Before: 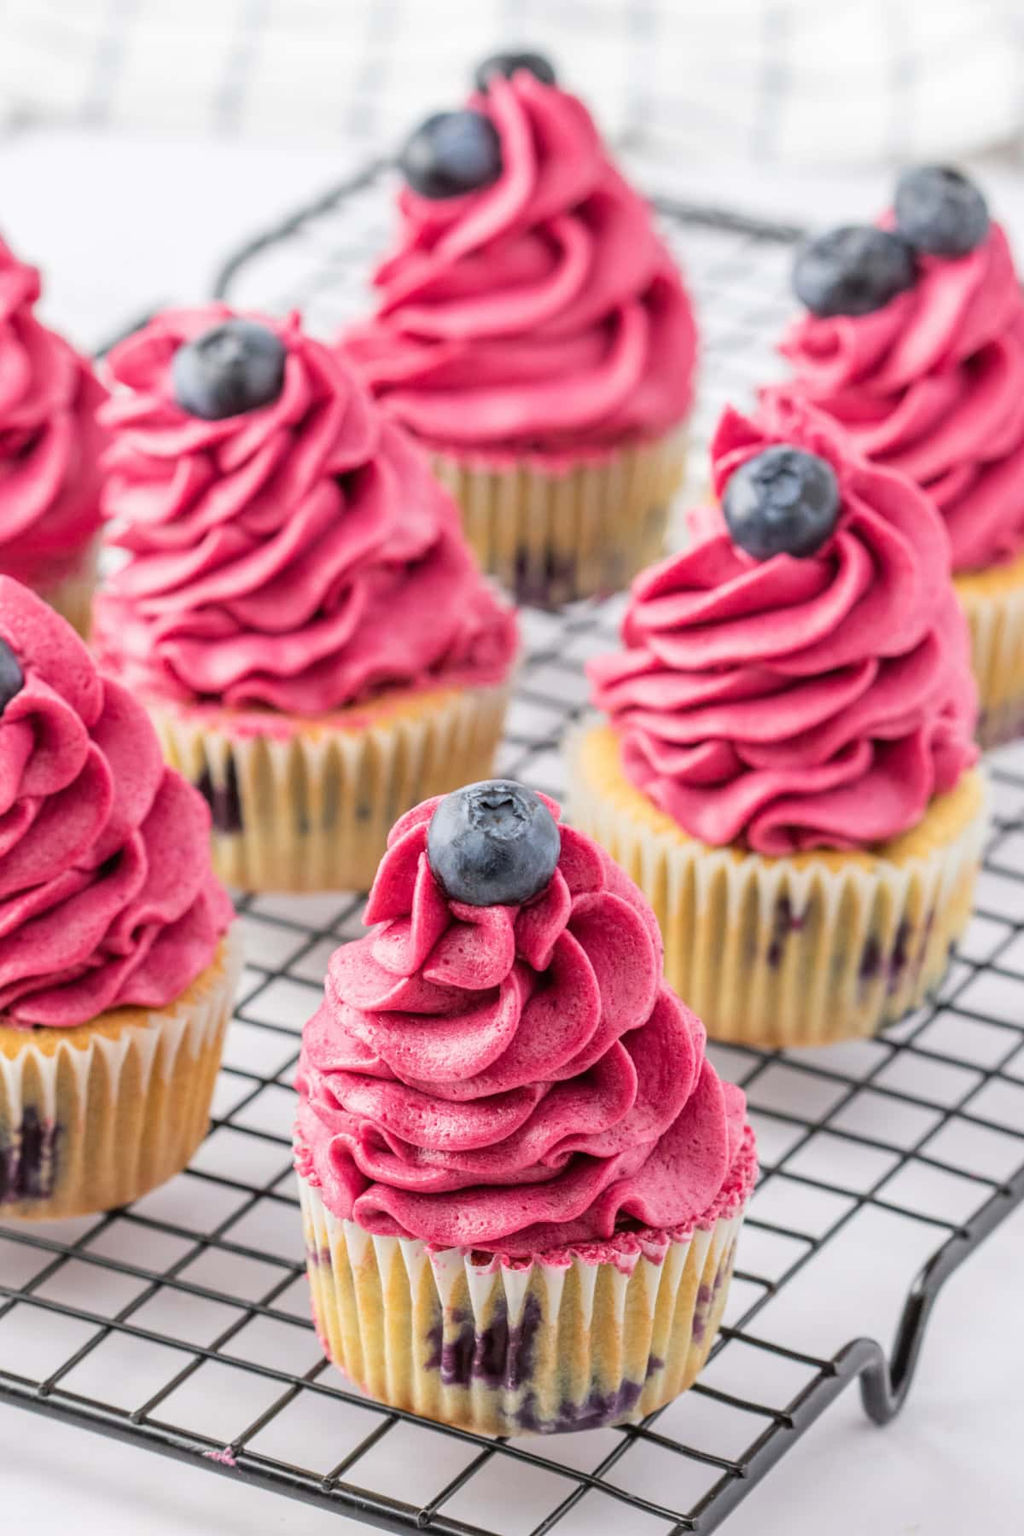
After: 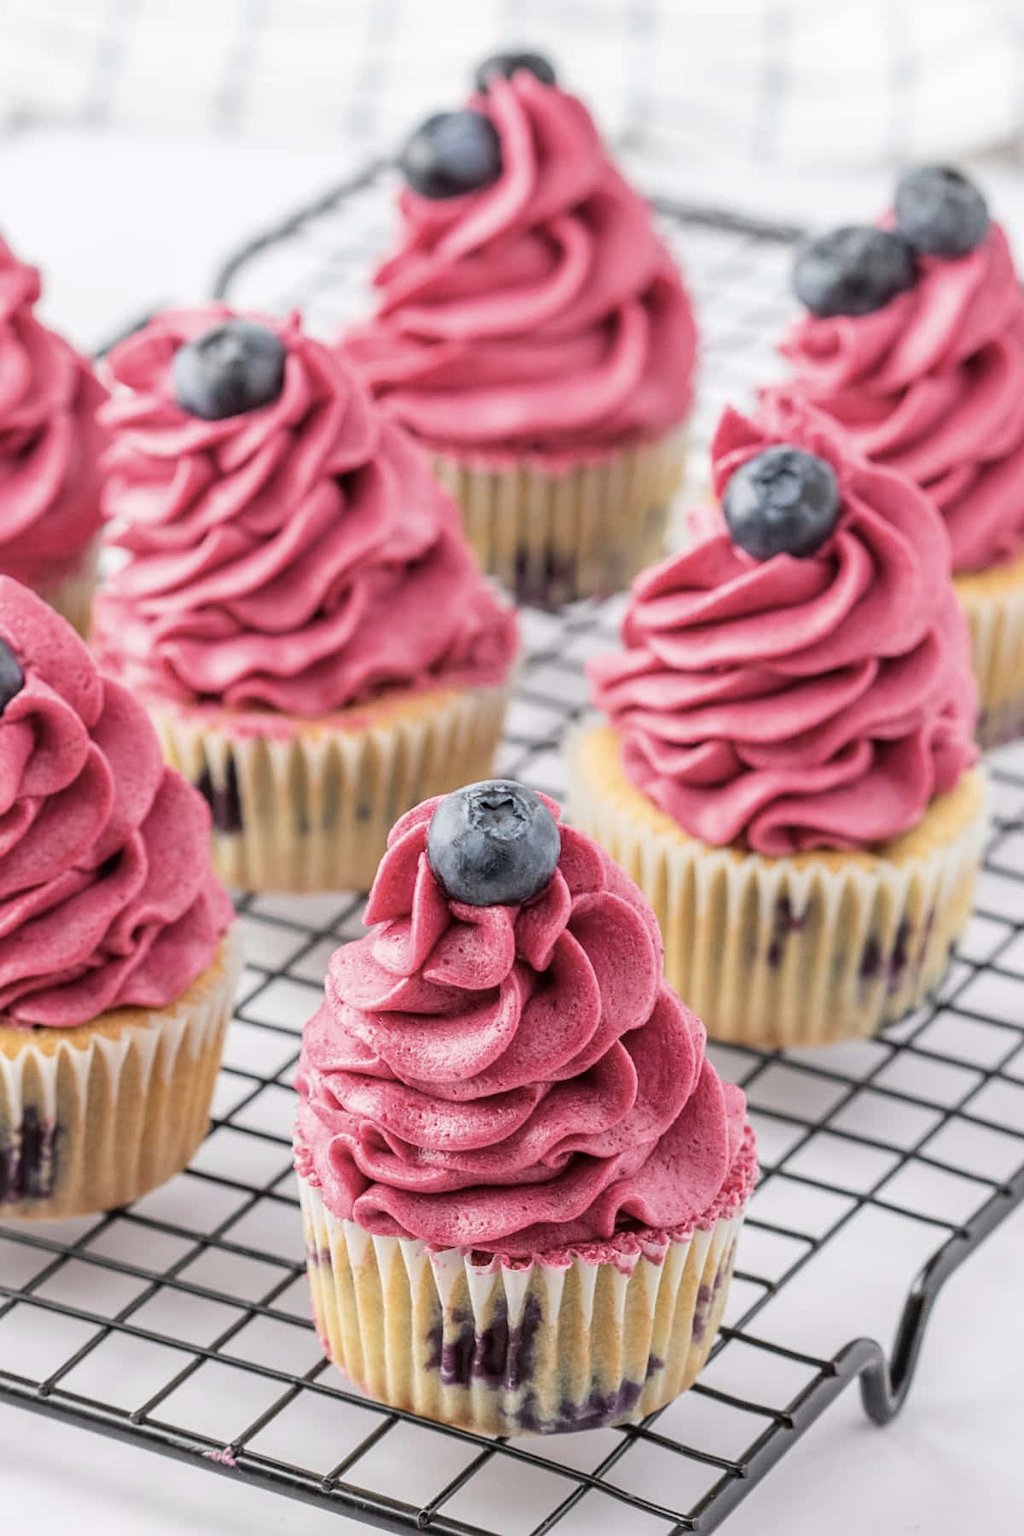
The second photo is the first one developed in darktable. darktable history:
contrast brightness saturation: contrast 0.06, brightness -0.01, saturation -0.23
white balance: emerald 1
sharpen: amount 0.2
